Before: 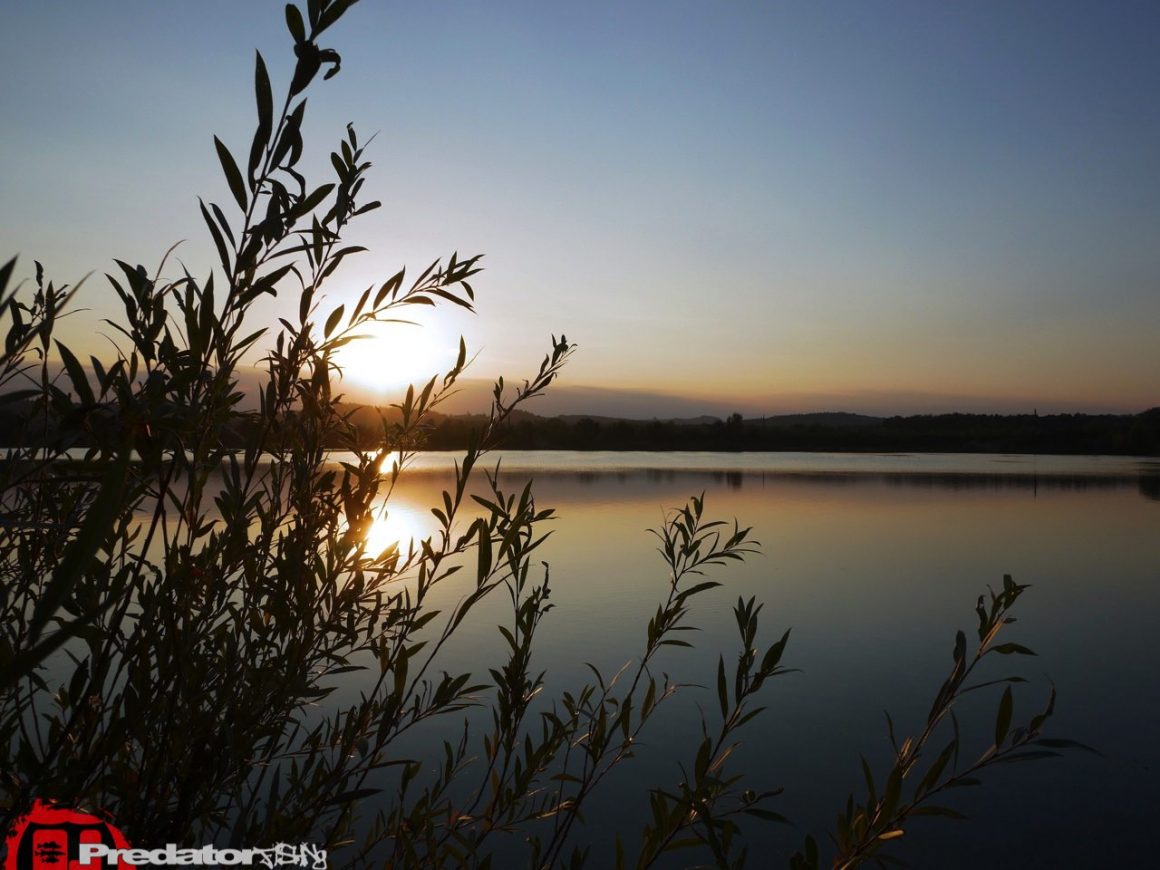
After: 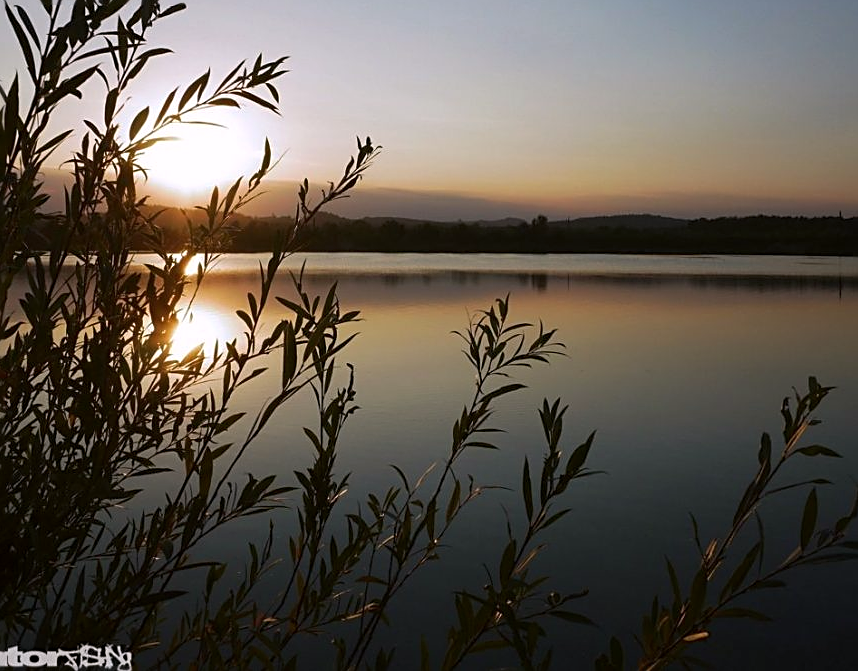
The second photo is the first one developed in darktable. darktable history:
crop: left 16.871%, top 22.857%, right 9.116%
color correction: highlights a* 3.12, highlights b* -1.55, shadows a* -0.101, shadows b* 2.52, saturation 0.98
sharpen: on, module defaults
